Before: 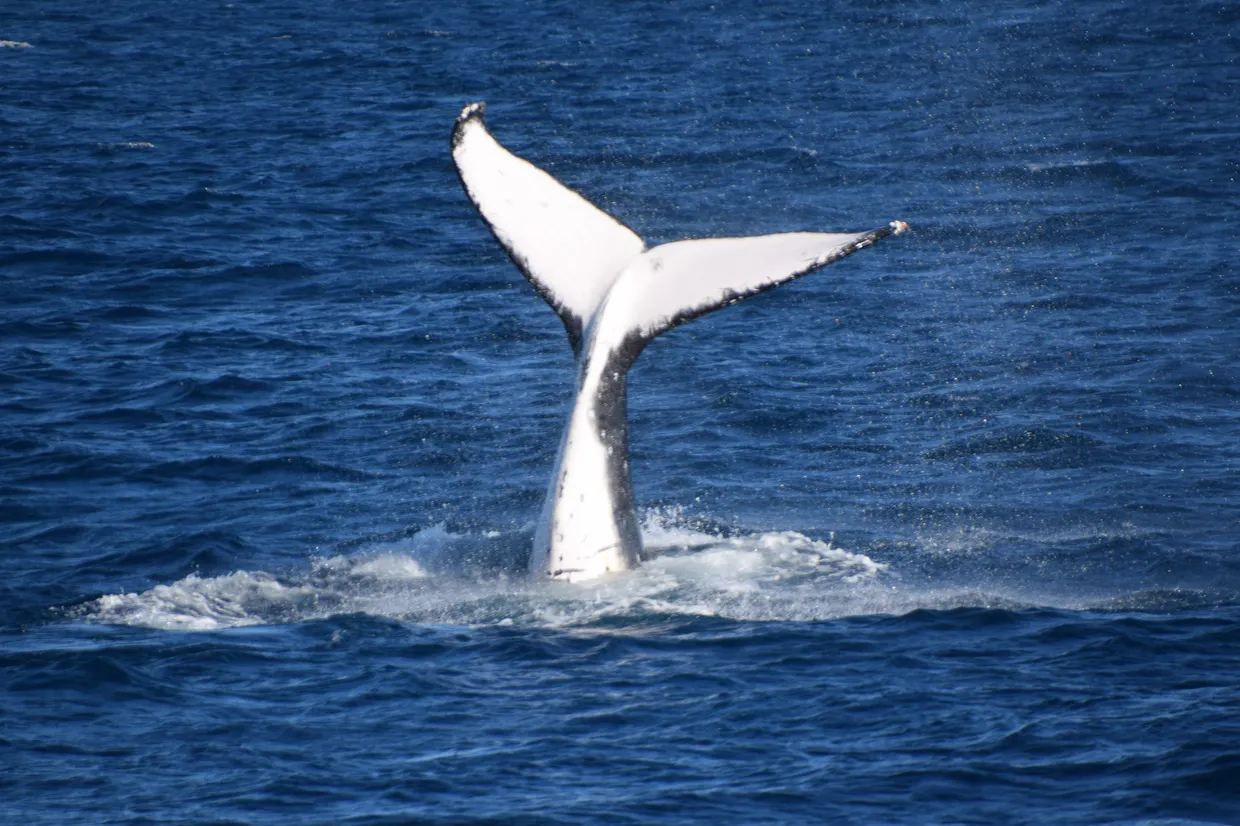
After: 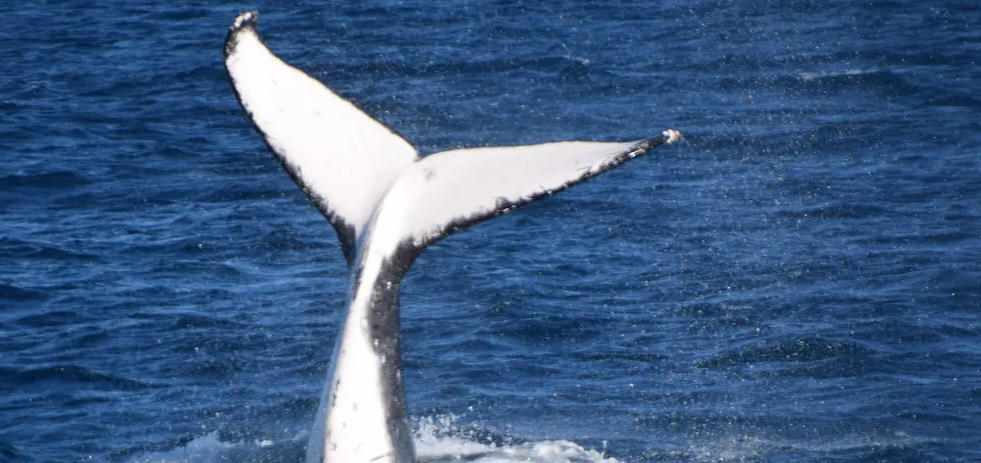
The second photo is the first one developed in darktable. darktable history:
crop: left 18.364%, top 11.072%, right 2.512%, bottom 32.83%
